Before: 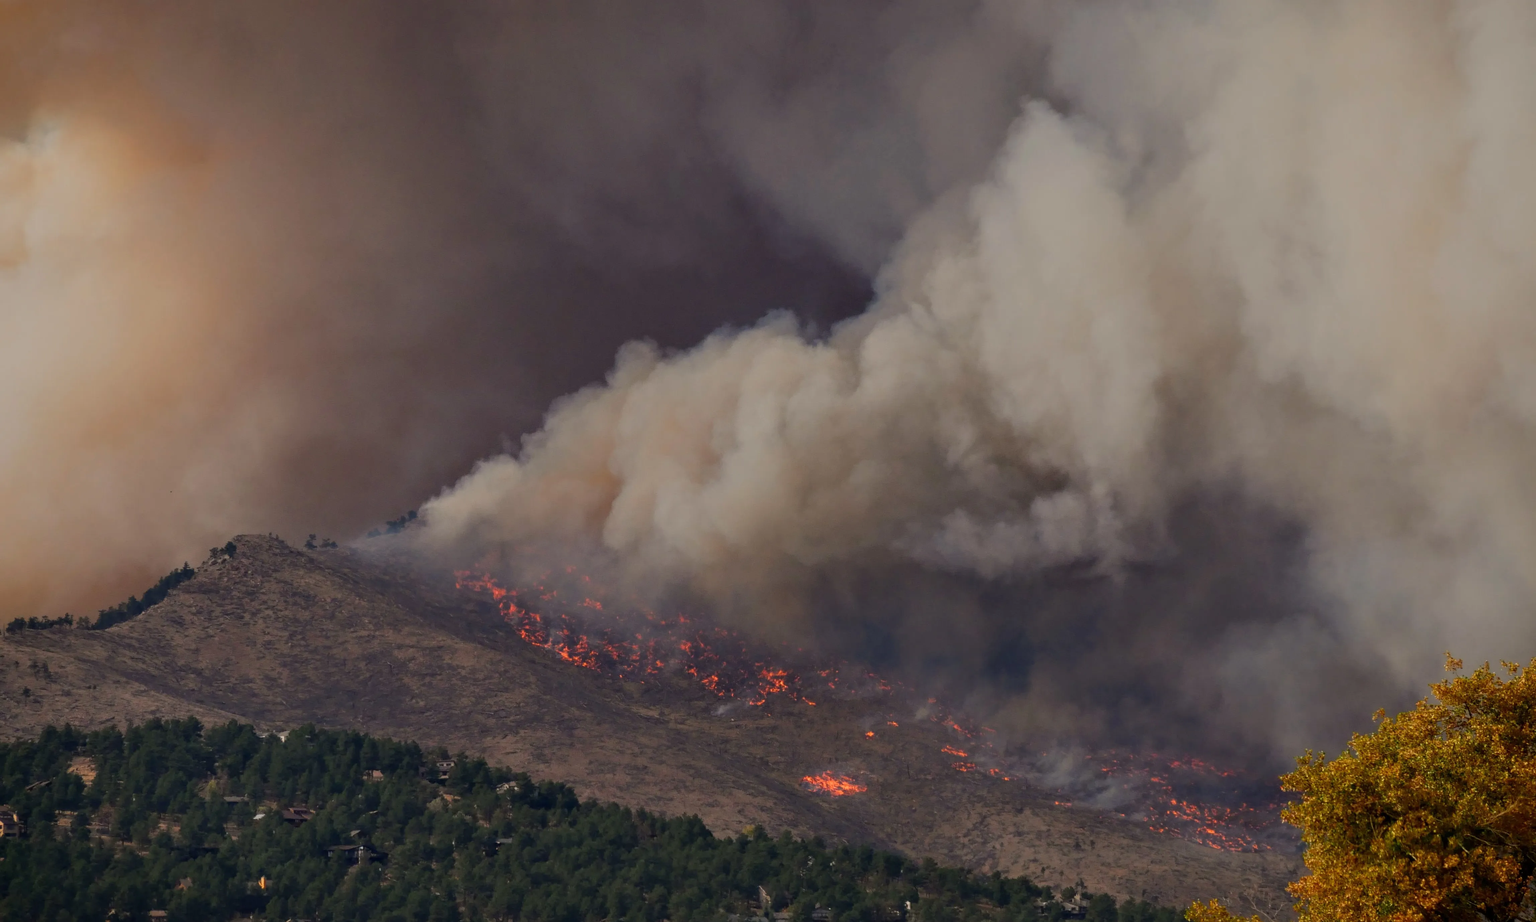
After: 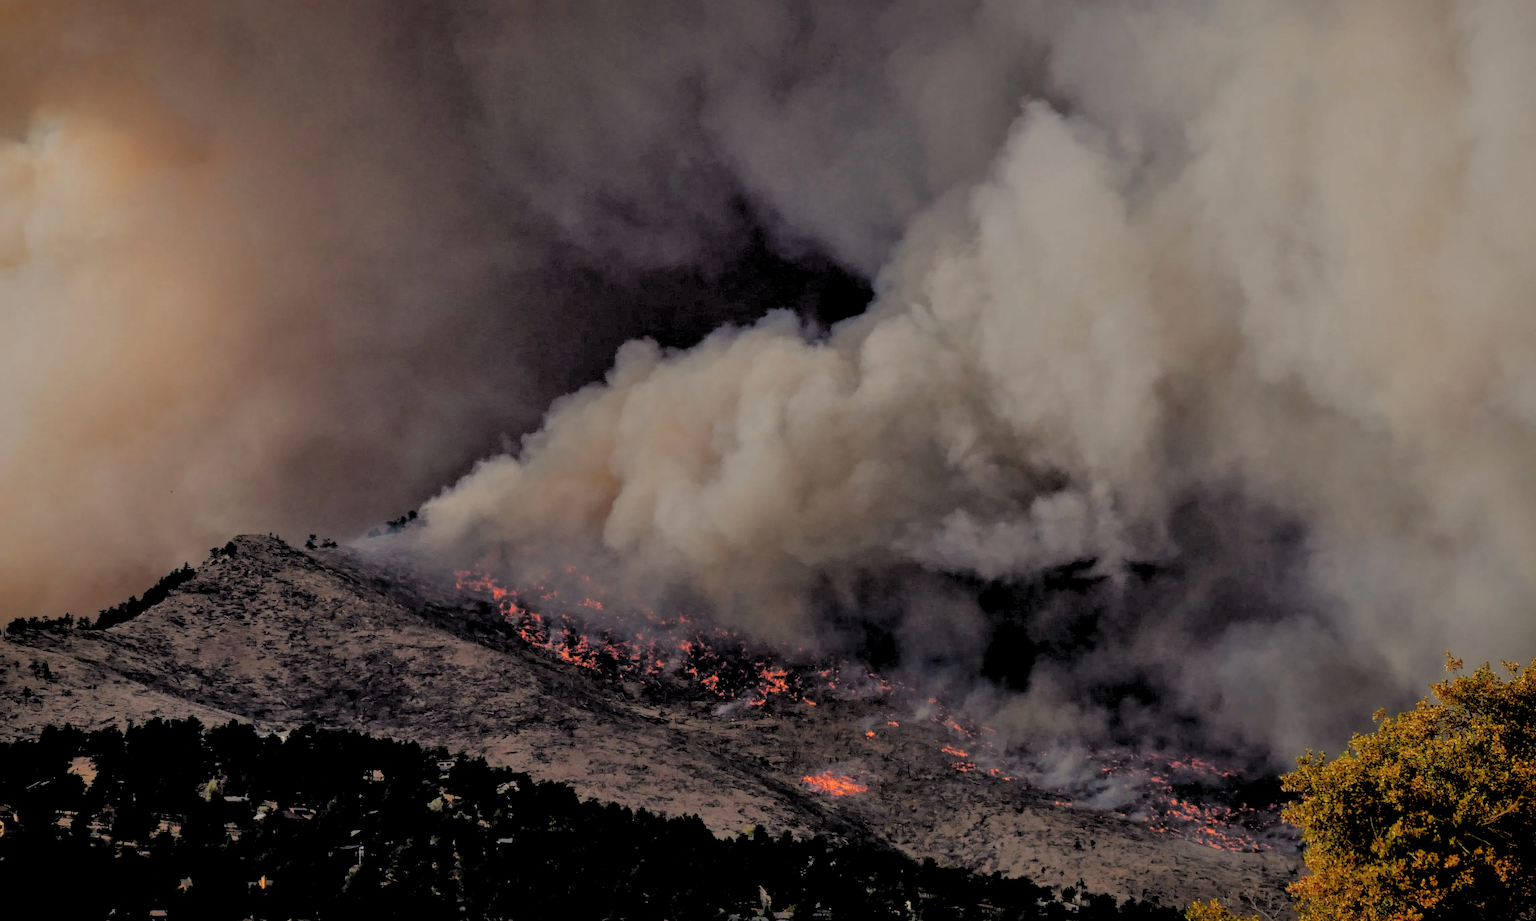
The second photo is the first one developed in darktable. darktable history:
shadows and highlights: on, module defaults
rgb levels: levels [[0.034, 0.472, 0.904], [0, 0.5, 1], [0, 0.5, 1]]
